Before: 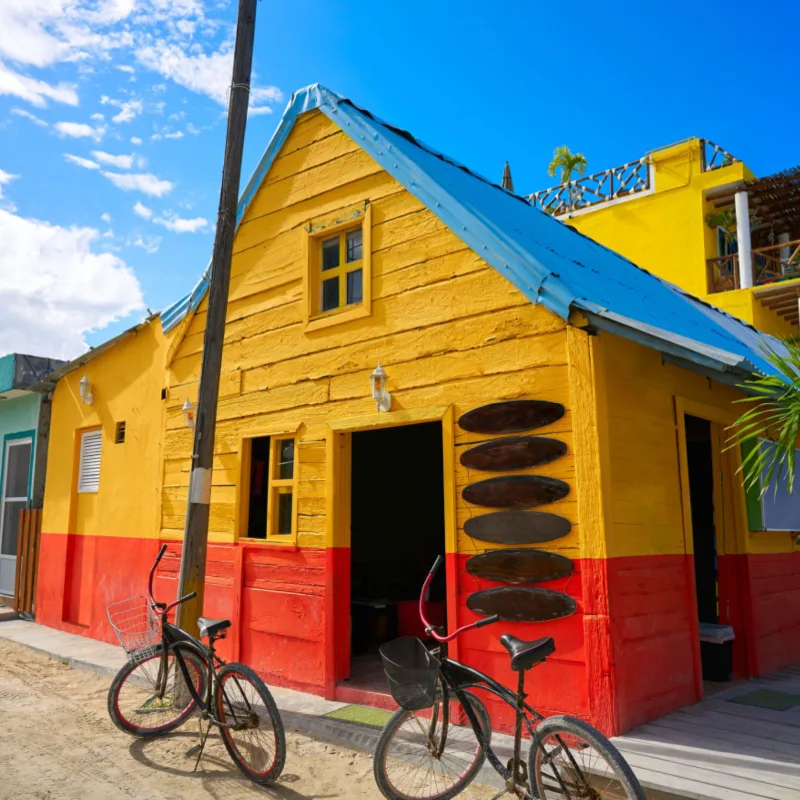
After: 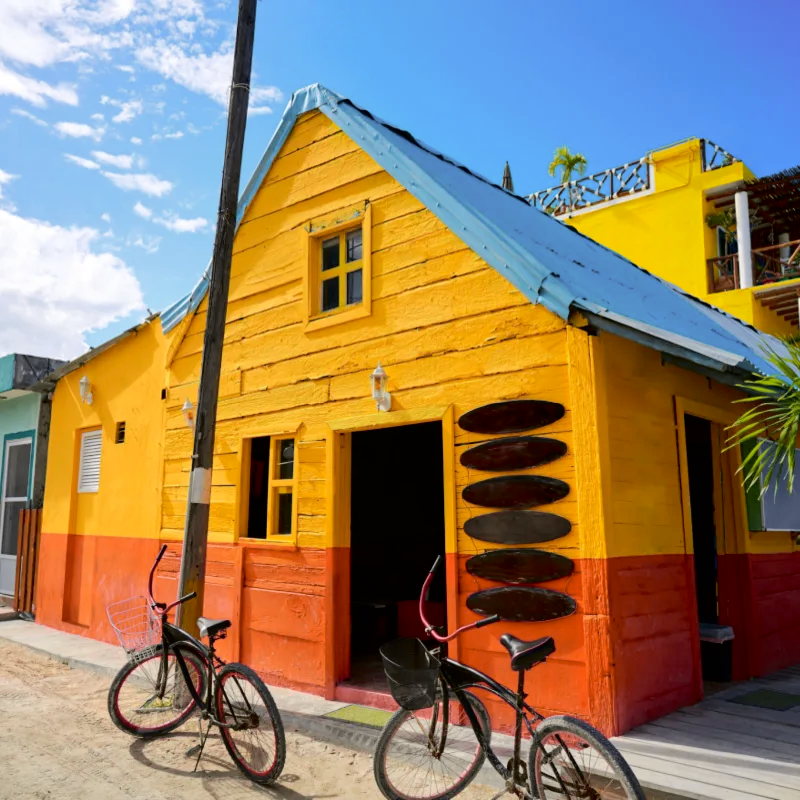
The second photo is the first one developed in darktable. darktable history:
tone curve: curves: ch0 [(0.003, 0) (0.066, 0.017) (0.163, 0.09) (0.264, 0.238) (0.395, 0.421) (0.517, 0.575) (0.633, 0.687) (0.791, 0.814) (1, 1)]; ch1 [(0, 0) (0.149, 0.17) (0.327, 0.339) (0.39, 0.403) (0.456, 0.463) (0.501, 0.502) (0.512, 0.507) (0.53, 0.533) (0.575, 0.592) (0.671, 0.655) (0.729, 0.679) (1, 1)]; ch2 [(0, 0) (0.337, 0.382) (0.464, 0.47) (0.501, 0.502) (0.527, 0.532) (0.563, 0.555) (0.615, 0.61) (0.663, 0.68) (1, 1)], color space Lab, independent channels, preserve colors none
